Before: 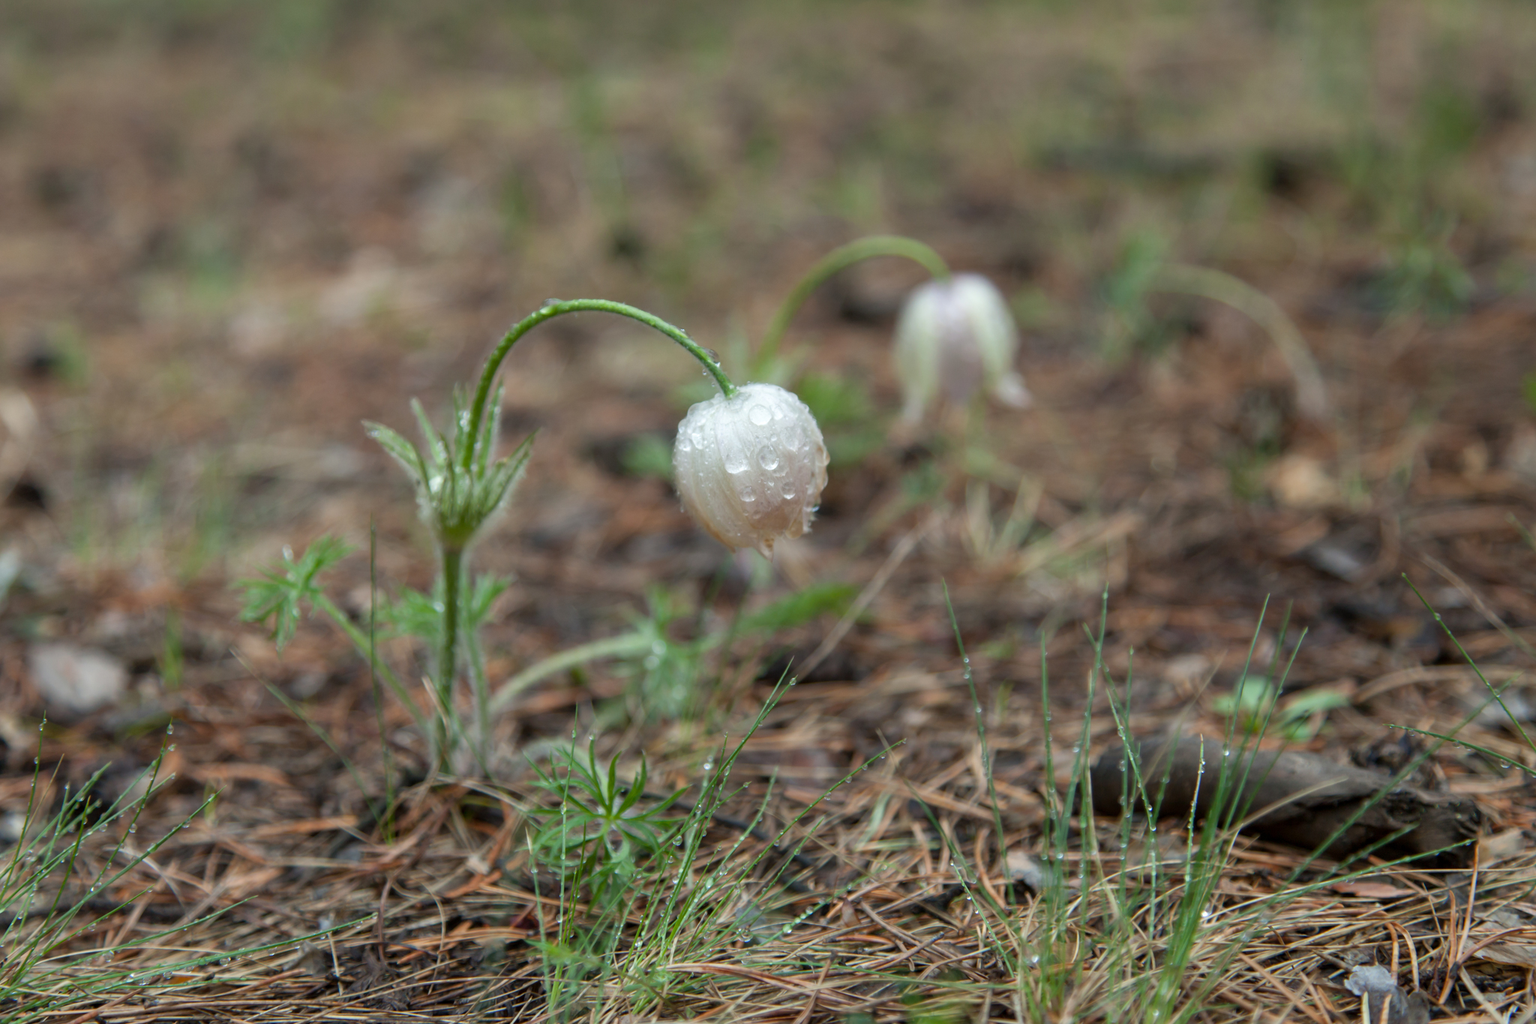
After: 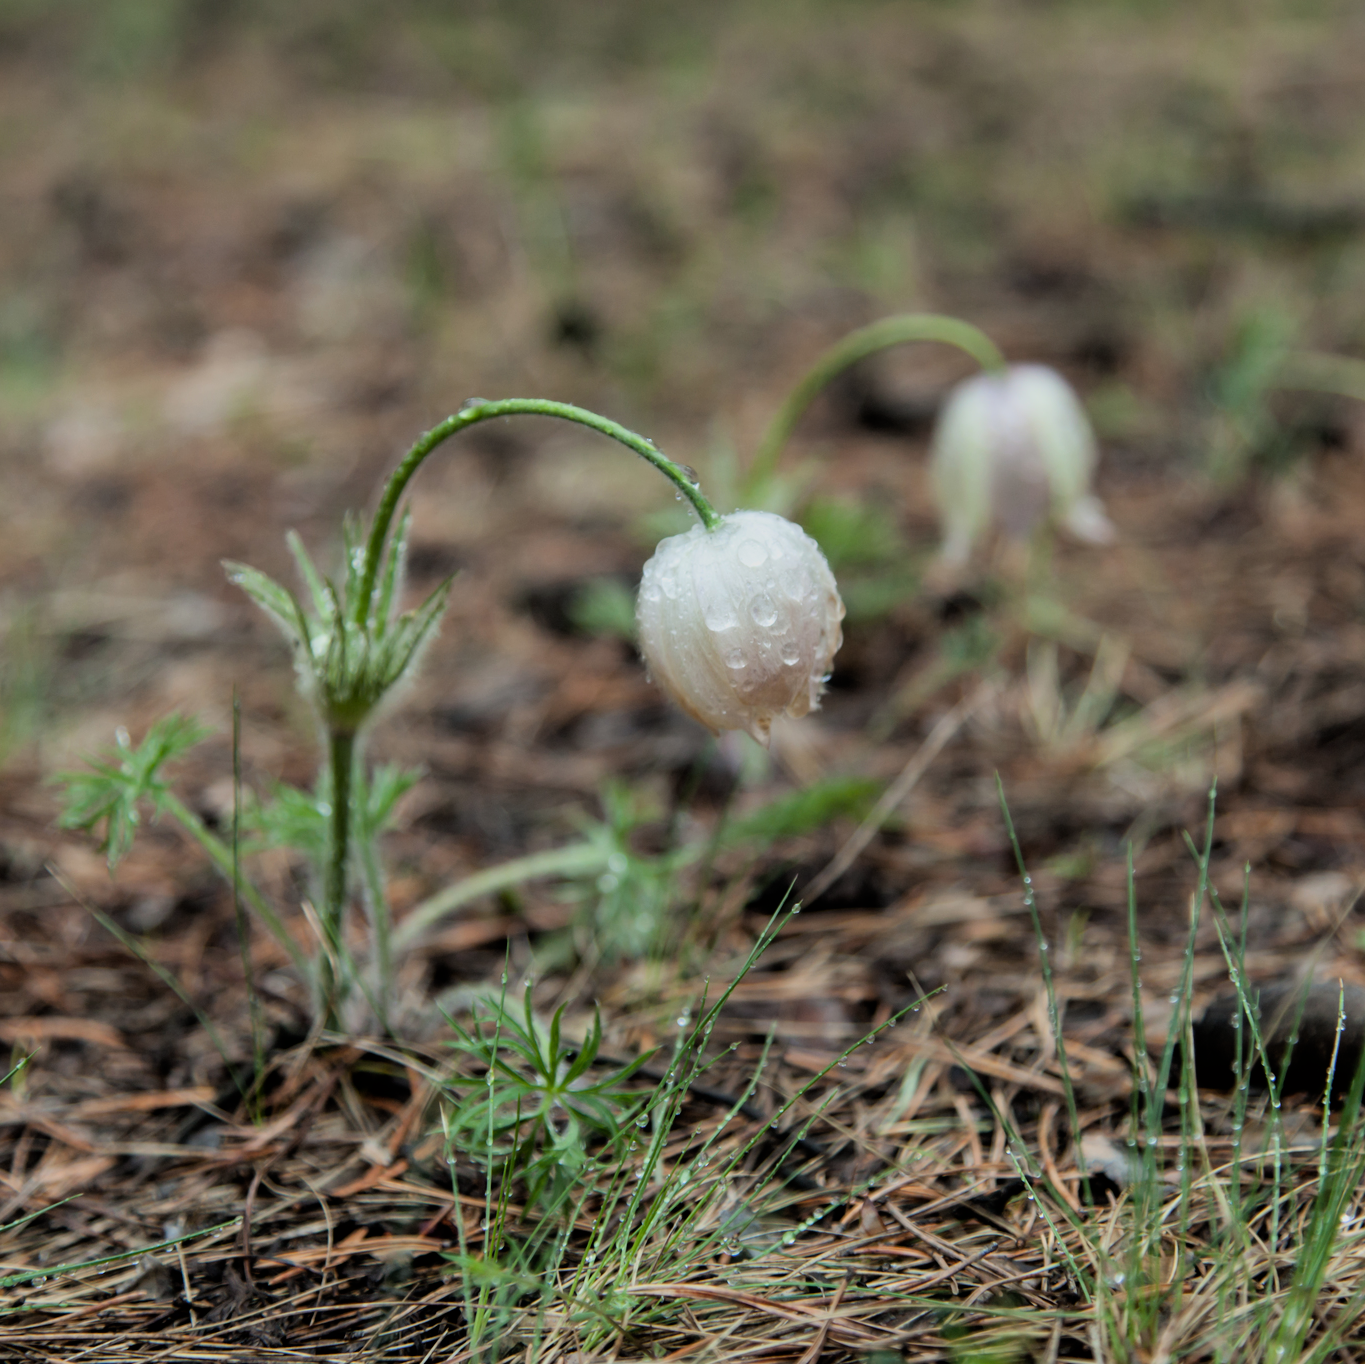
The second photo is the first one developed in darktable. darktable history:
filmic rgb: black relative exposure -5.01 EV, white relative exposure 3.98 EV, hardness 2.89, contrast 1.299, color science v6 (2022)
crop and rotate: left 12.77%, right 20.56%
